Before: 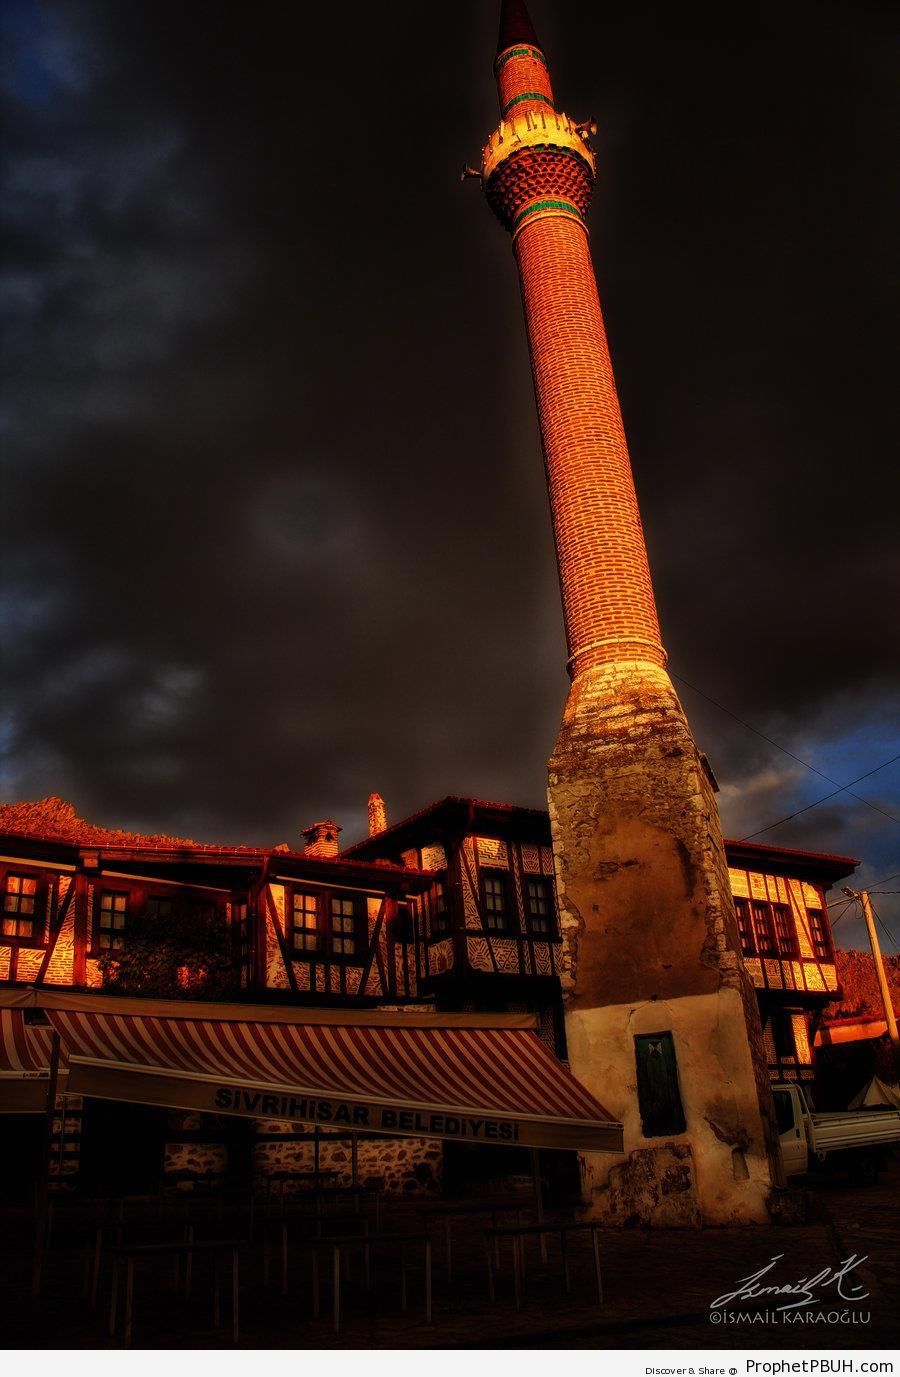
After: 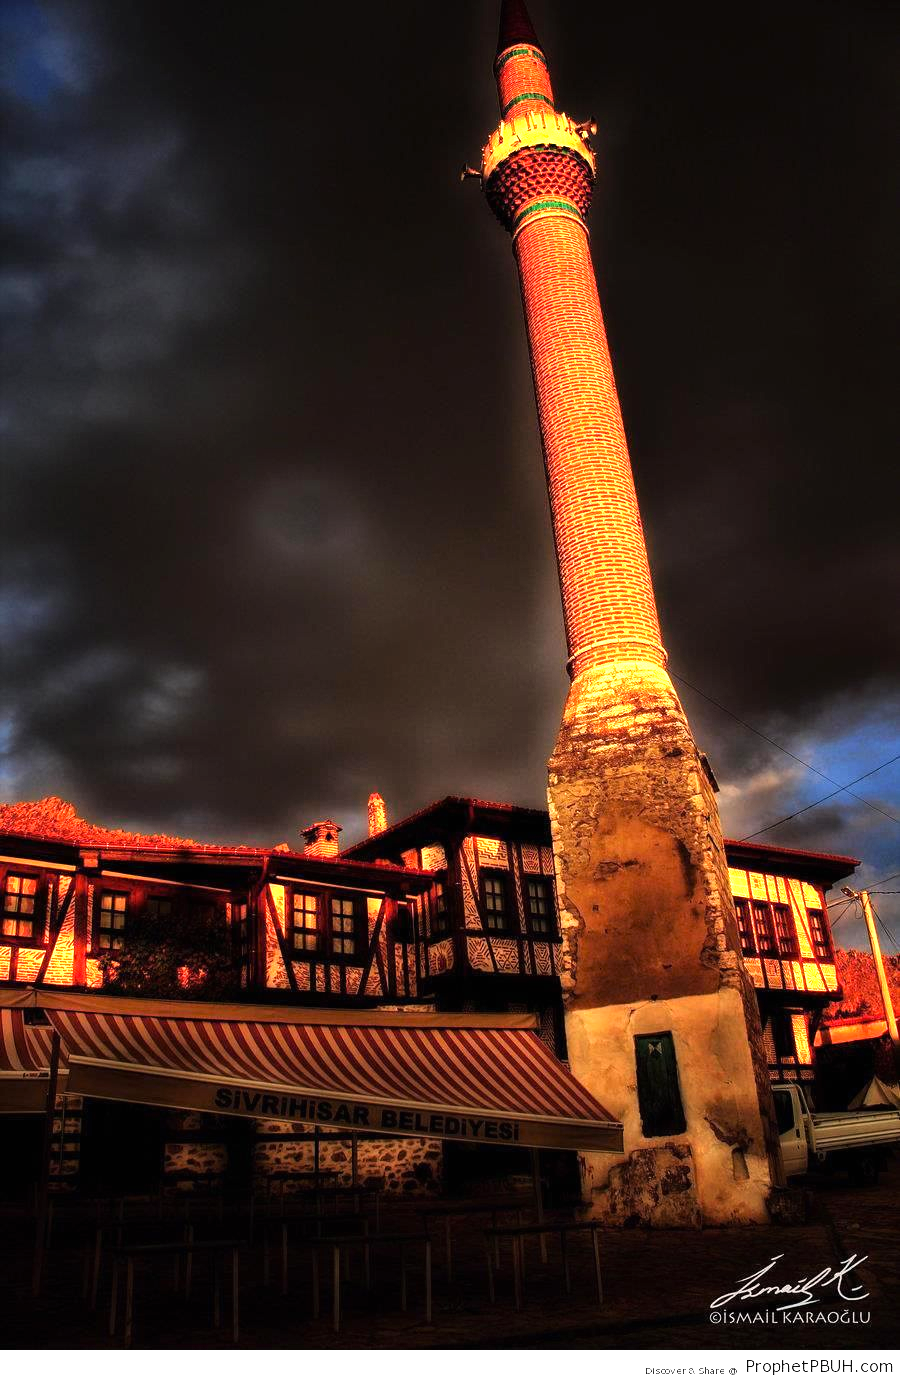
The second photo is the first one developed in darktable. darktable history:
tone equalizer: -8 EV -0.735 EV, -7 EV -0.694 EV, -6 EV -0.562 EV, -5 EV -0.403 EV, -3 EV 0.389 EV, -2 EV 0.6 EV, -1 EV 0.701 EV, +0 EV 0.732 EV, luminance estimator HSV value / RGB max
exposure: black level correction 0, exposure 1.001 EV, compensate exposure bias true, compensate highlight preservation false
